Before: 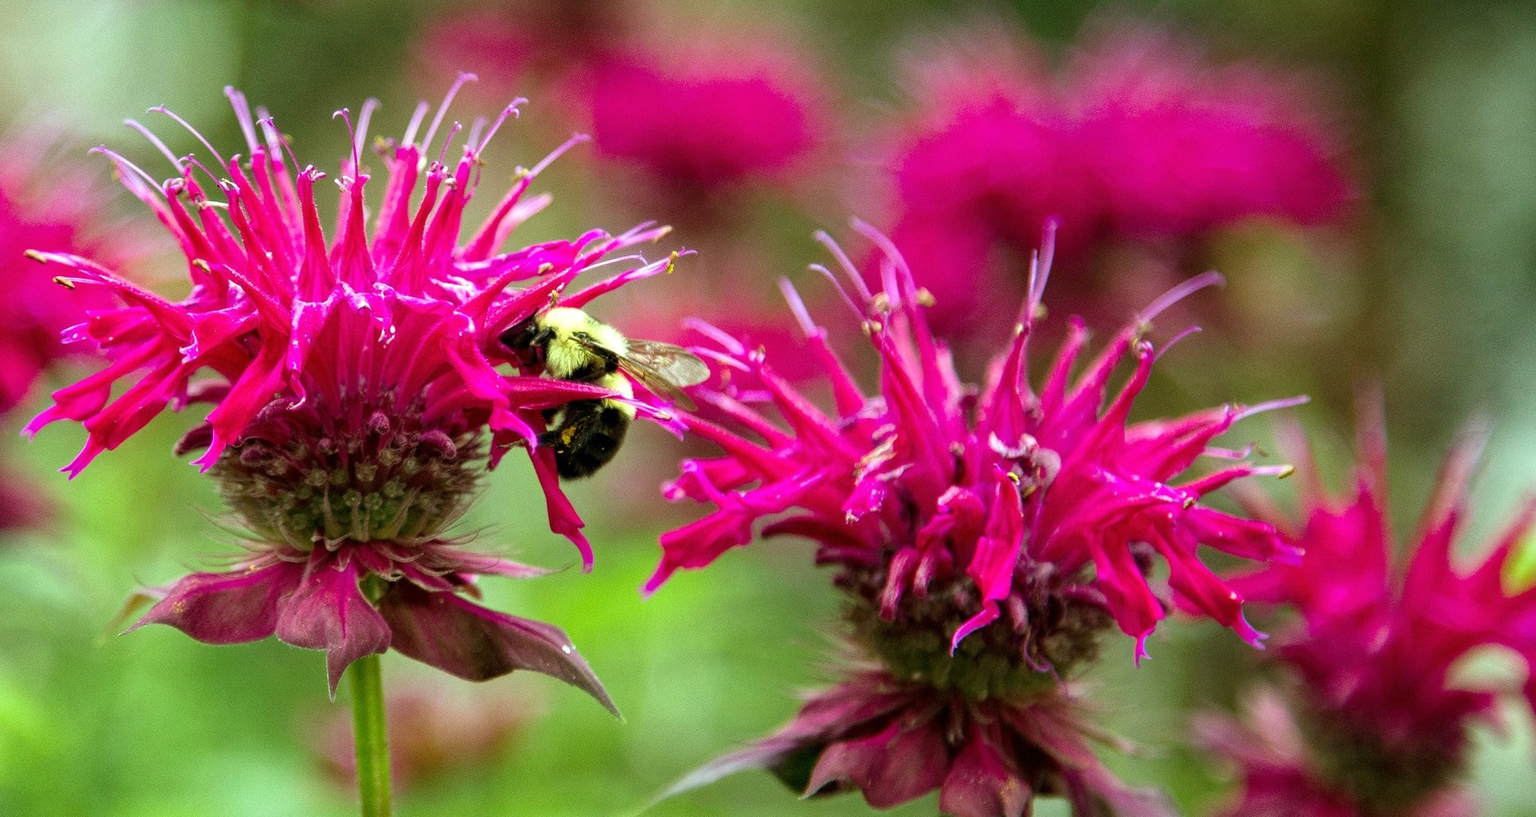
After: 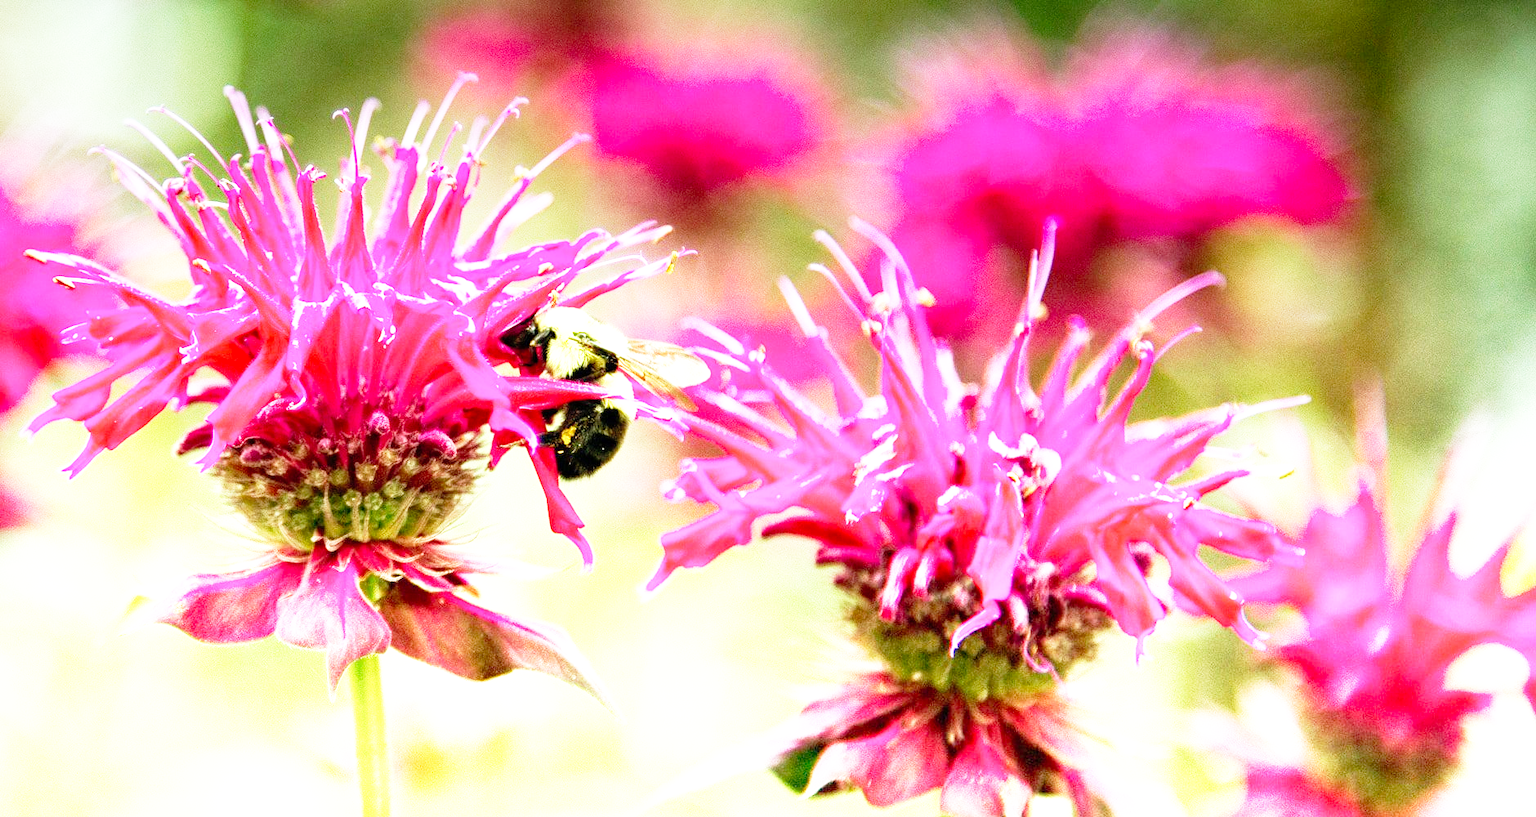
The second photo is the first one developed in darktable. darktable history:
graduated density: density -3.9 EV
shadows and highlights: shadows 25, highlights -25
base curve: curves: ch0 [(0, 0) (0.012, 0.01) (0.073, 0.168) (0.31, 0.711) (0.645, 0.957) (1, 1)], preserve colors none
